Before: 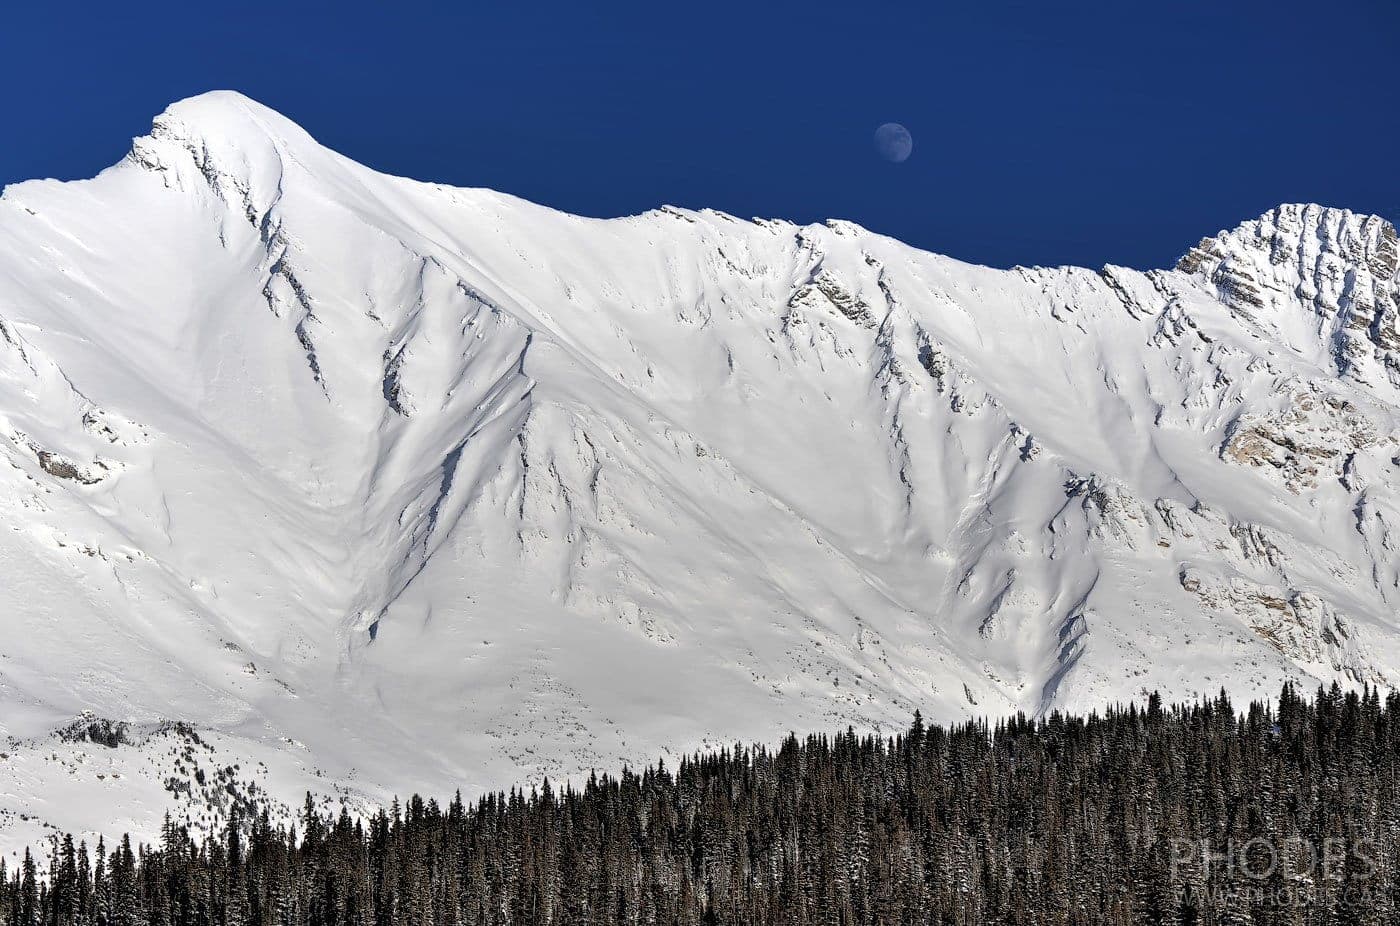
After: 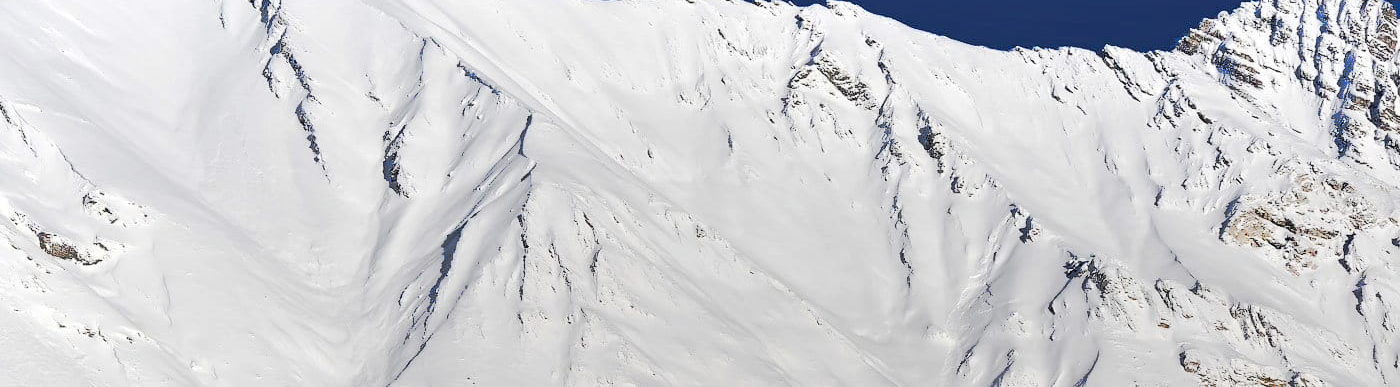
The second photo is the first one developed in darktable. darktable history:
crop and rotate: top 23.84%, bottom 34.294%
white balance: emerald 1
tone curve: curves: ch0 [(0, 0) (0.003, 0.003) (0.011, 0.011) (0.025, 0.024) (0.044, 0.043) (0.069, 0.067) (0.1, 0.096) (0.136, 0.131) (0.177, 0.171) (0.224, 0.216) (0.277, 0.267) (0.335, 0.323) (0.399, 0.384) (0.468, 0.451) (0.543, 0.678) (0.623, 0.734) (0.709, 0.795) (0.801, 0.859) (0.898, 0.928) (1, 1)], preserve colors none
